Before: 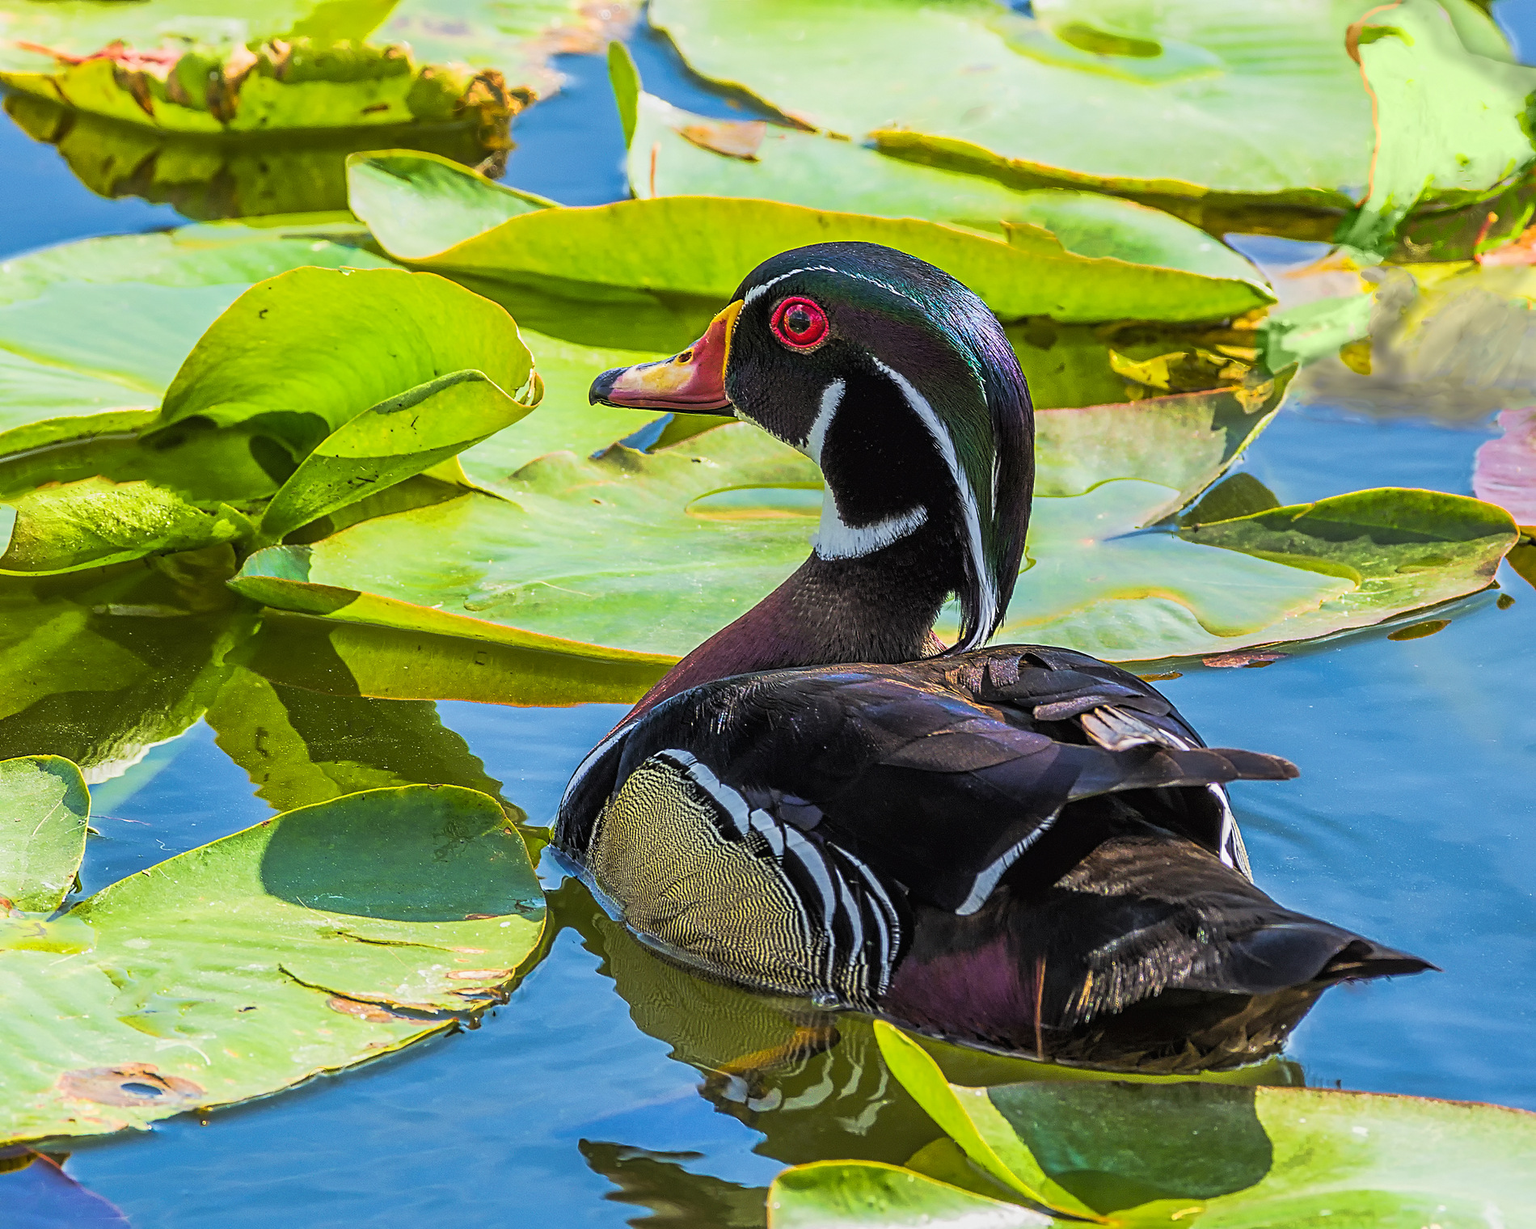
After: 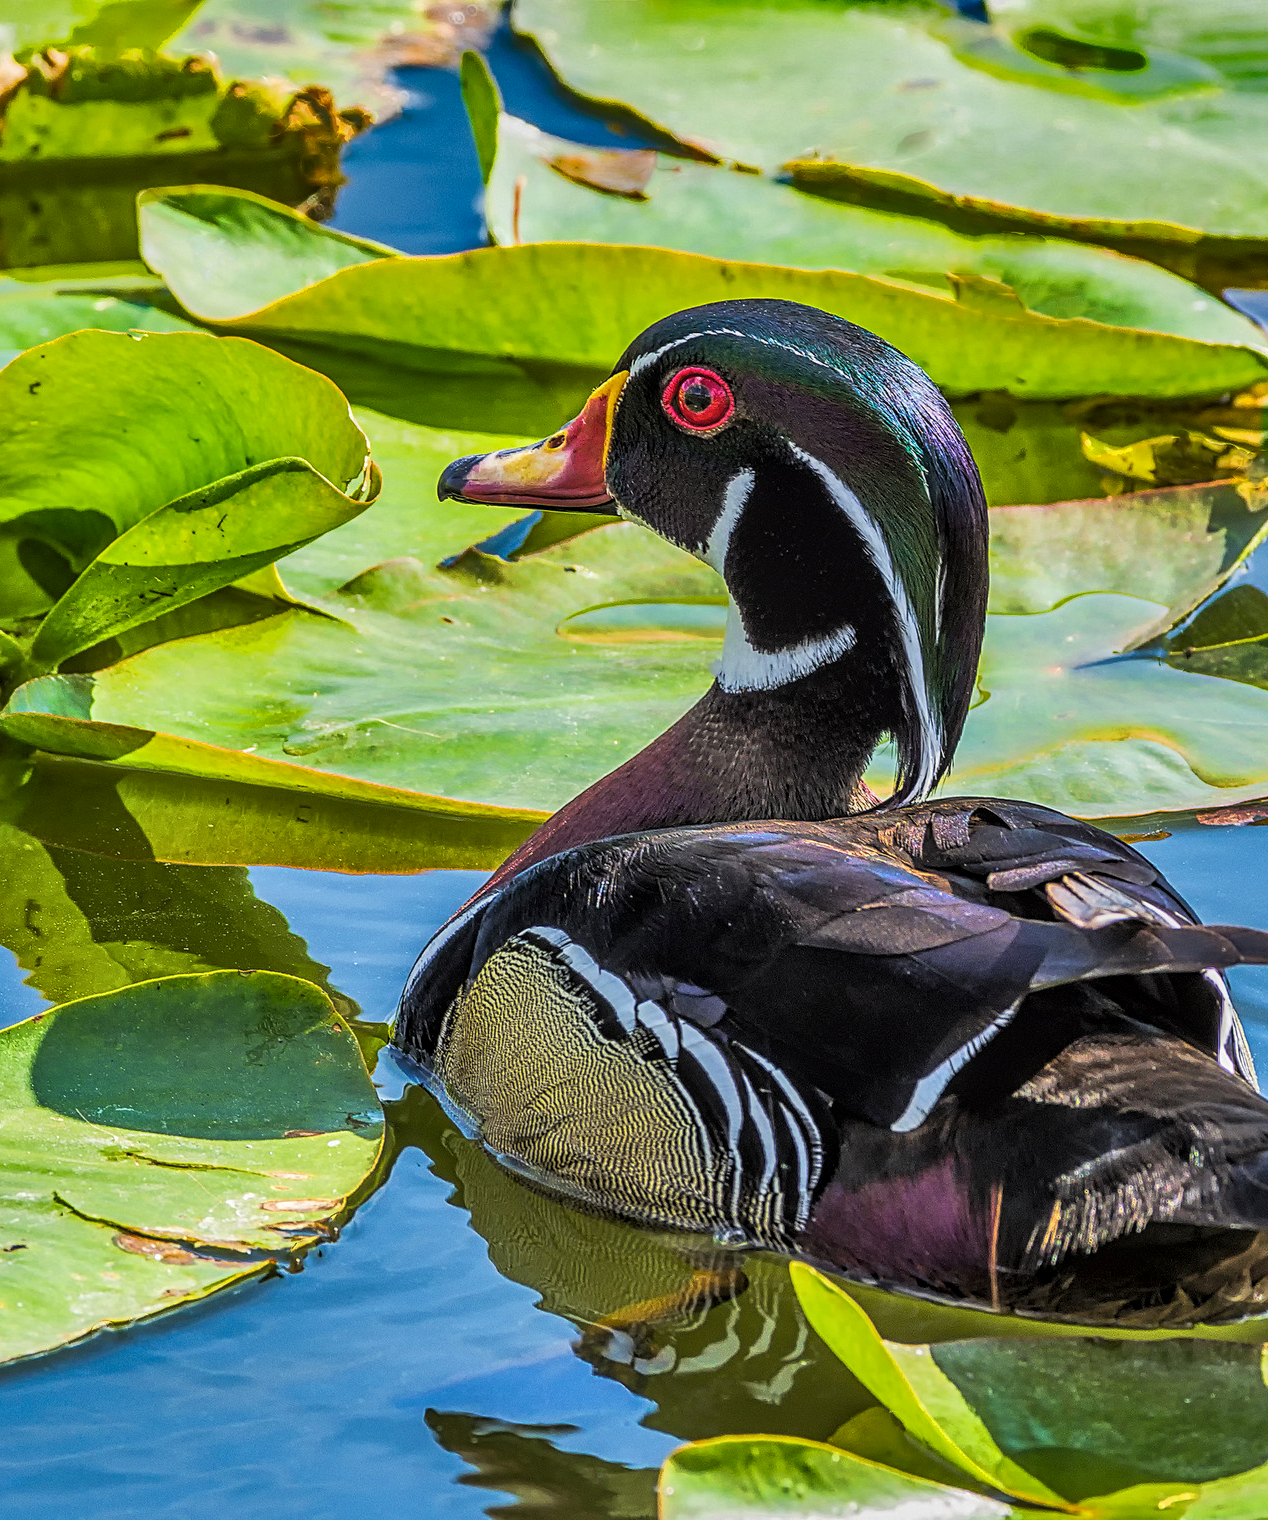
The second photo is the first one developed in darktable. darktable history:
shadows and highlights: white point adjustment 0.092, highlights -69.8, soften with gaussian
local contrast: on, module defaults
crop and rotate: left 15.417%, right 17.821%
